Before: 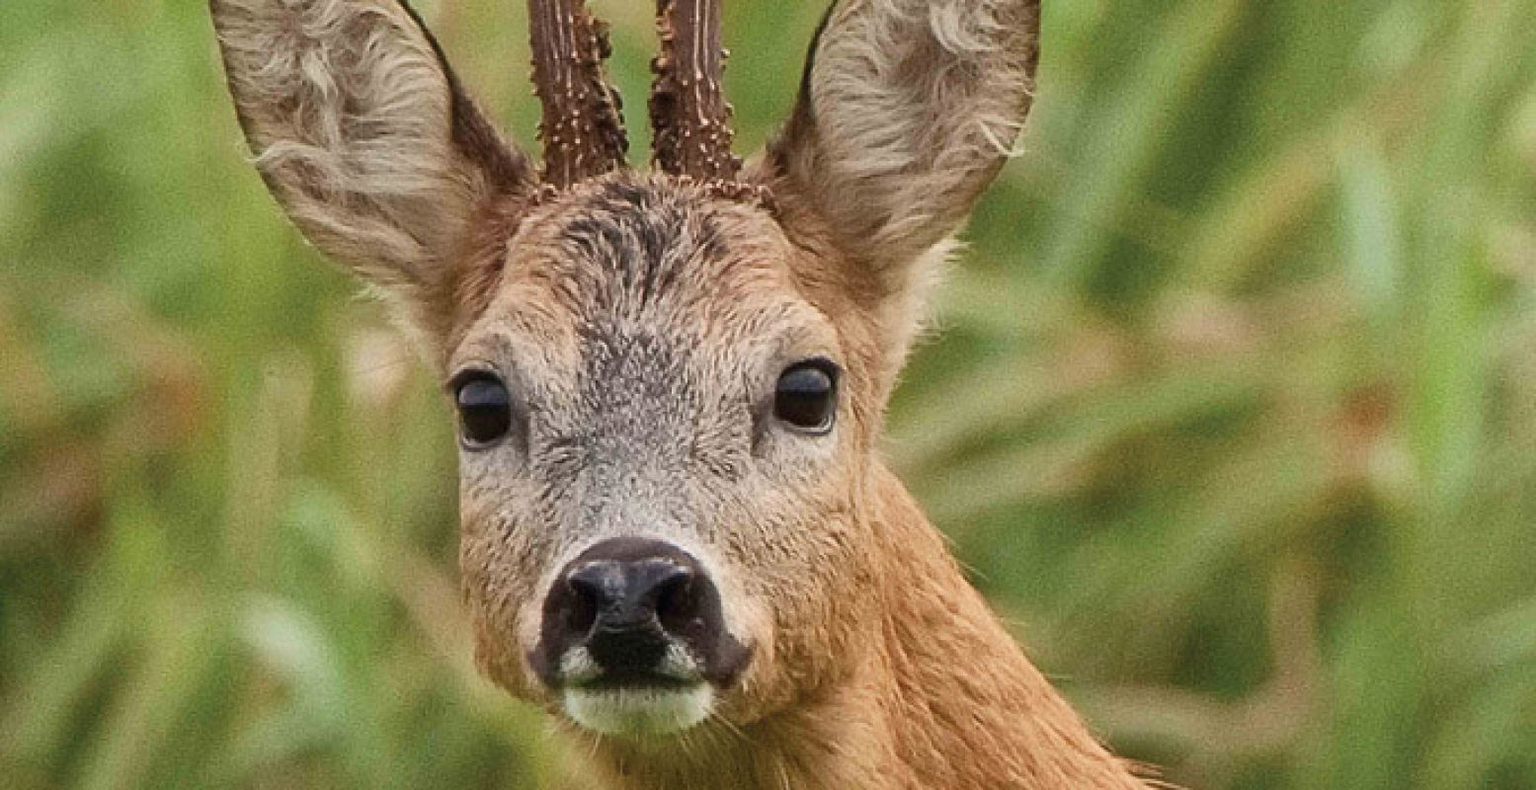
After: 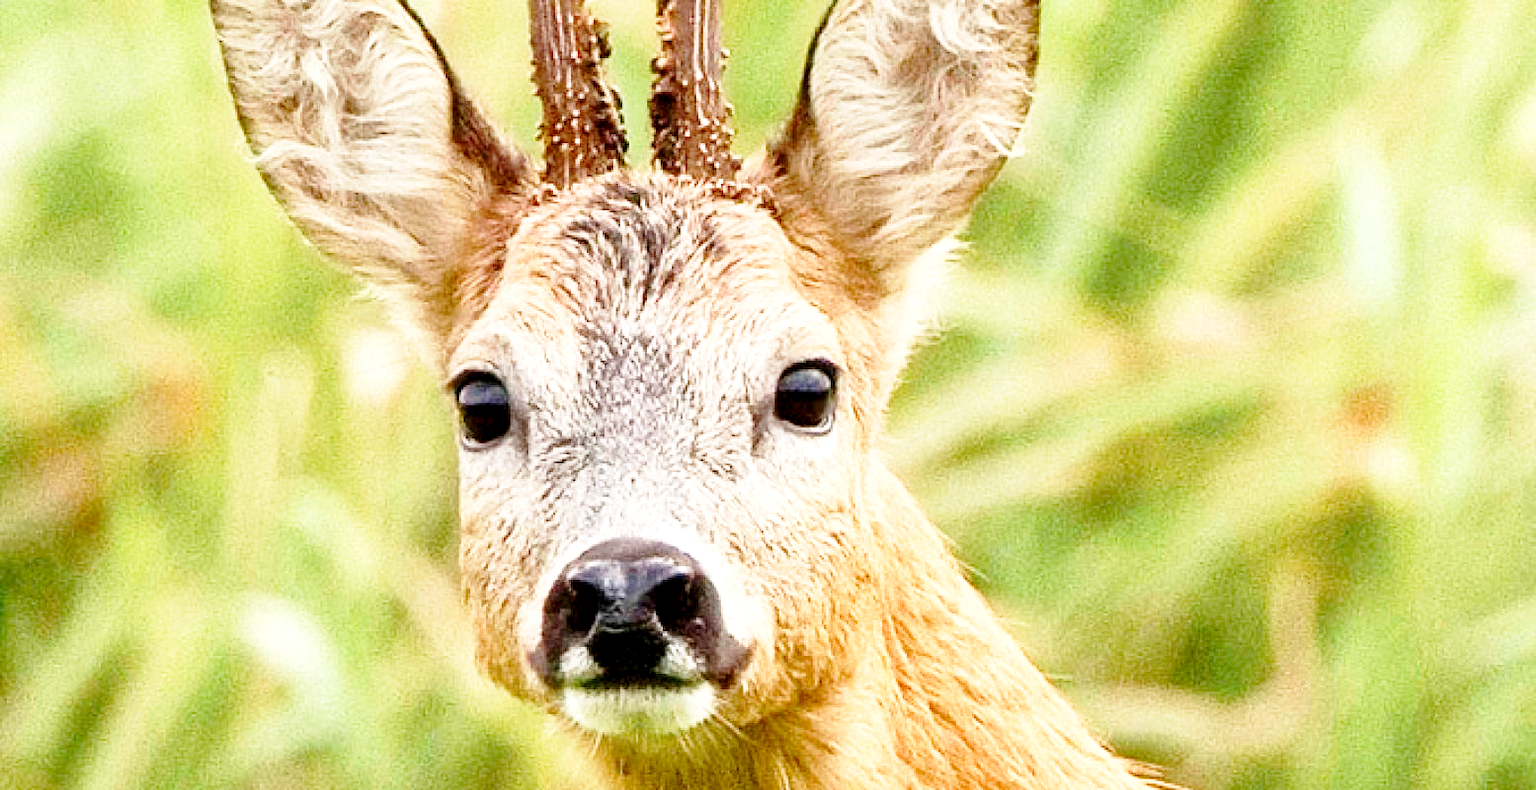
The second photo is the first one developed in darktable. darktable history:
base curve: curves: ch0 [(0, 0) (0.028, 0.03) (0.121, 0.232) (0.46, 0.748) (0.859, 0.968) (1, 1)], preserve colors none
exposure: black level correction 0.01, exposure 1 EV, compensate highlight preservation false
